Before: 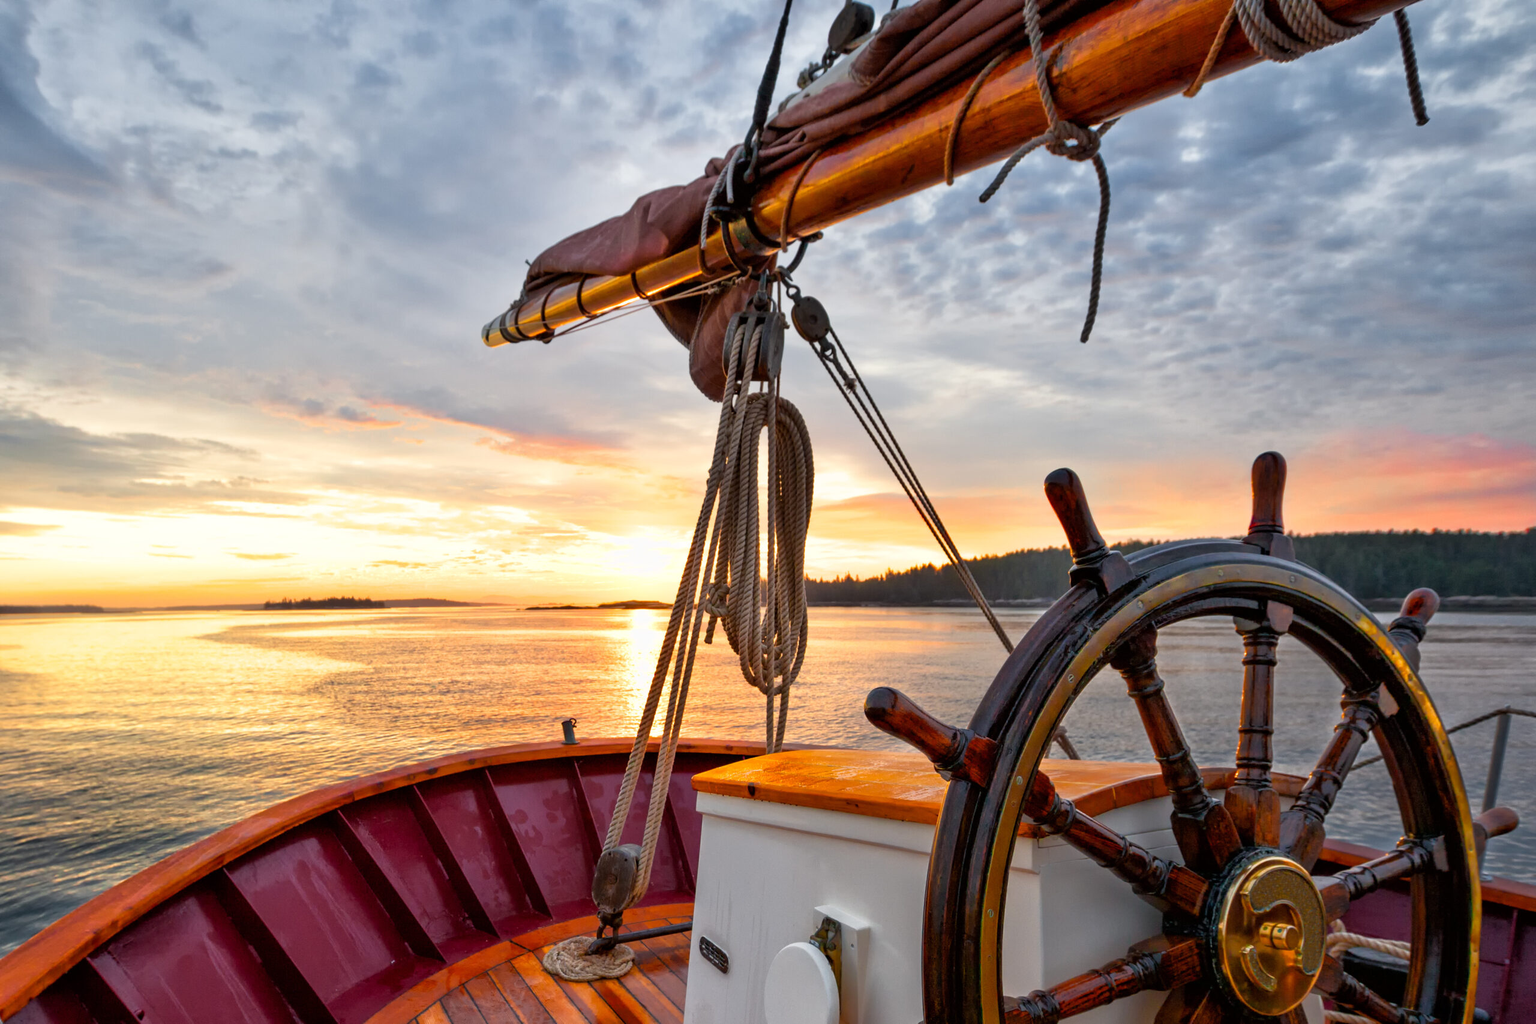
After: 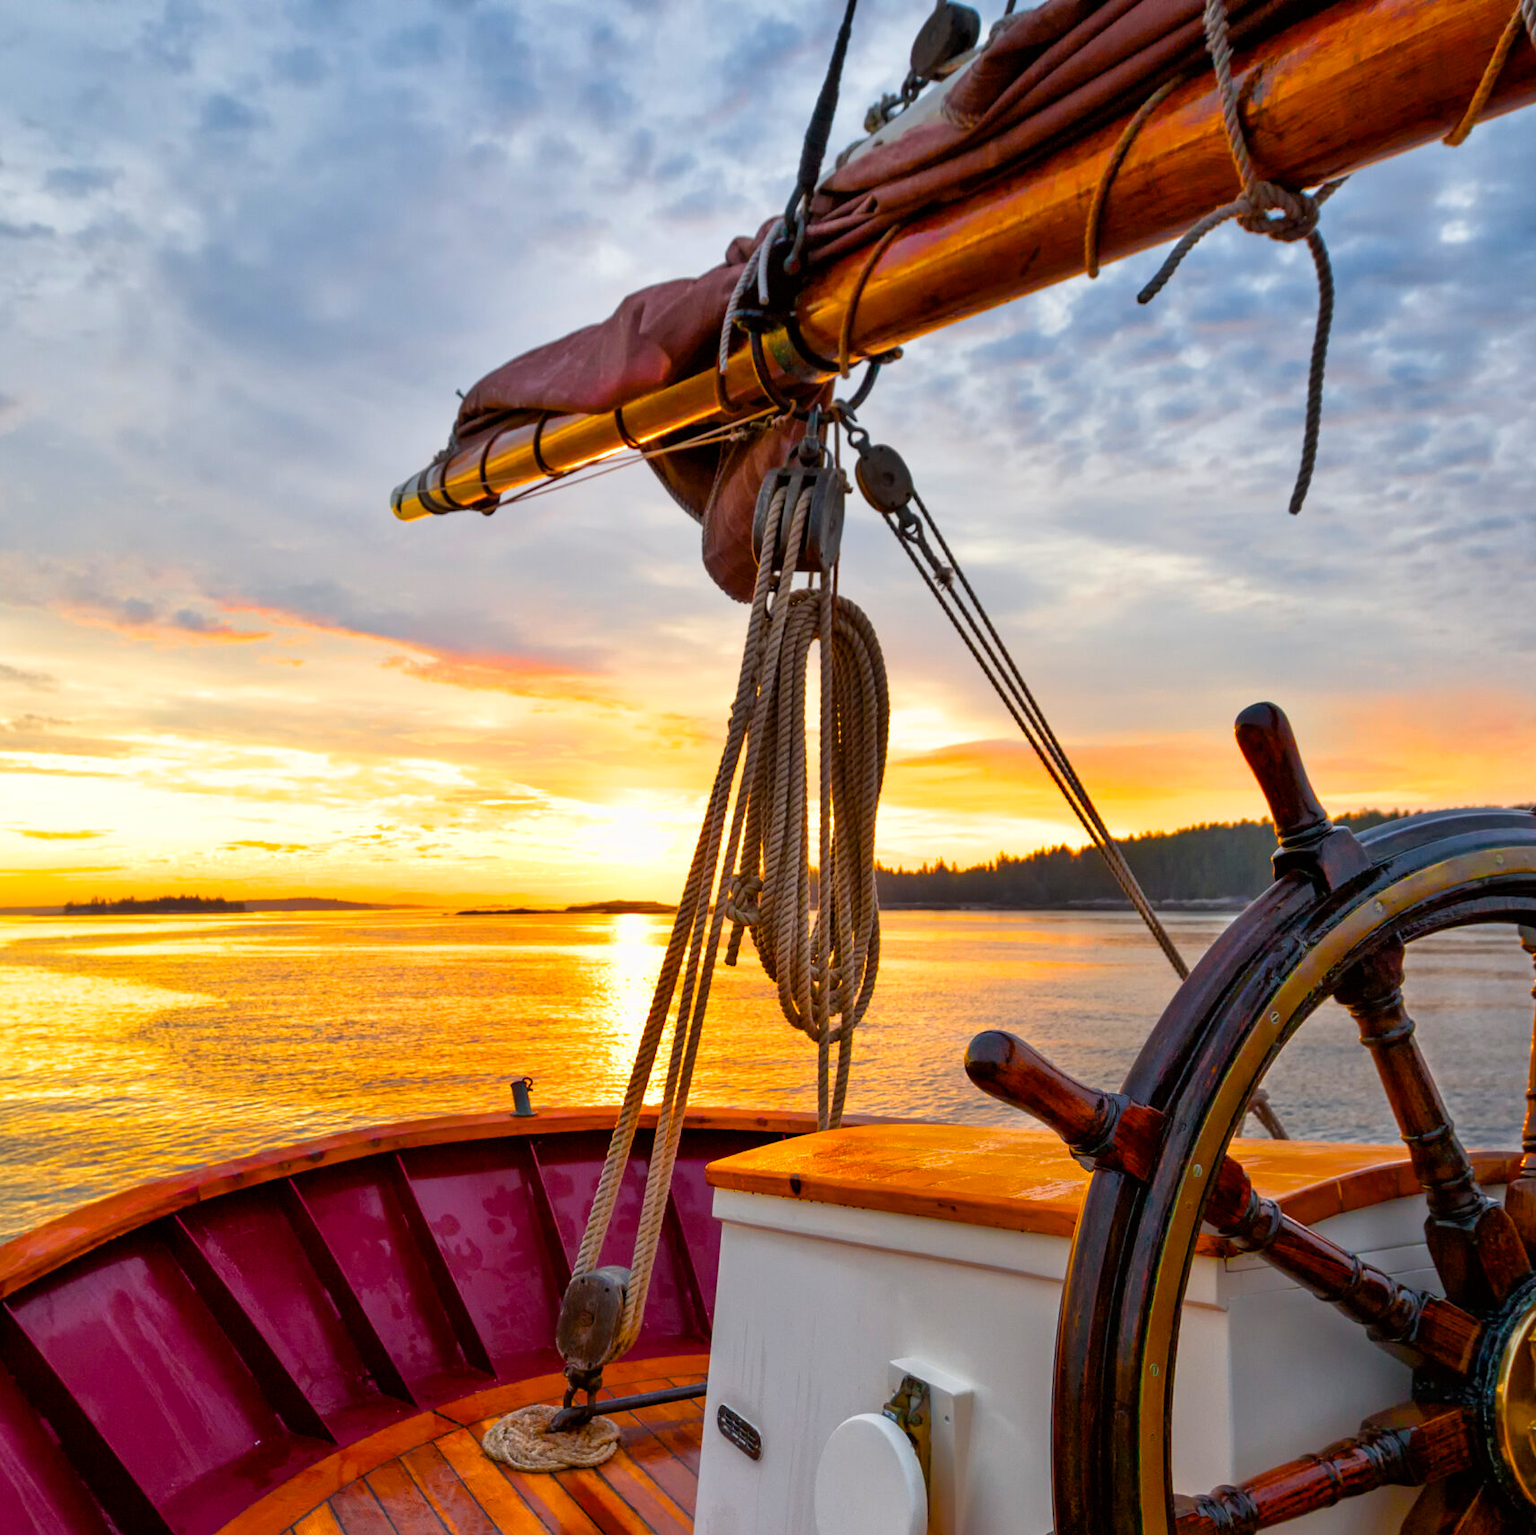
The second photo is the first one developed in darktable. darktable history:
crop and rotate: left 14.436%, right 18.898%
color balance rgb: linear chroma grading › global chroma 15%, perceptual saturation grading › global saturation 30%
